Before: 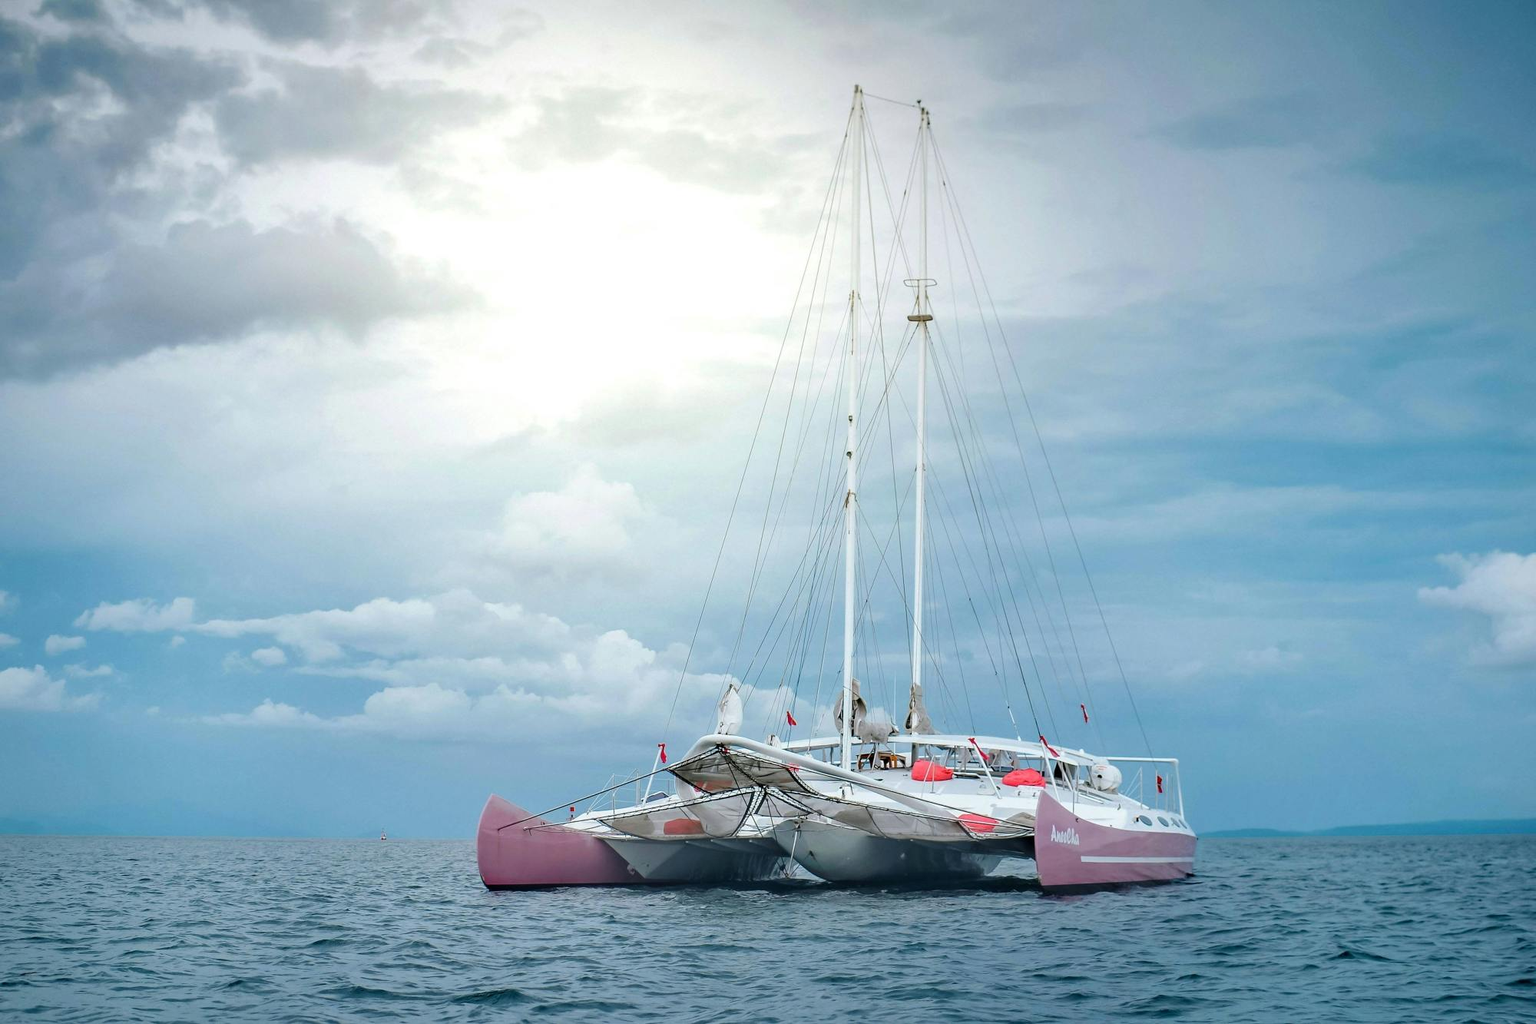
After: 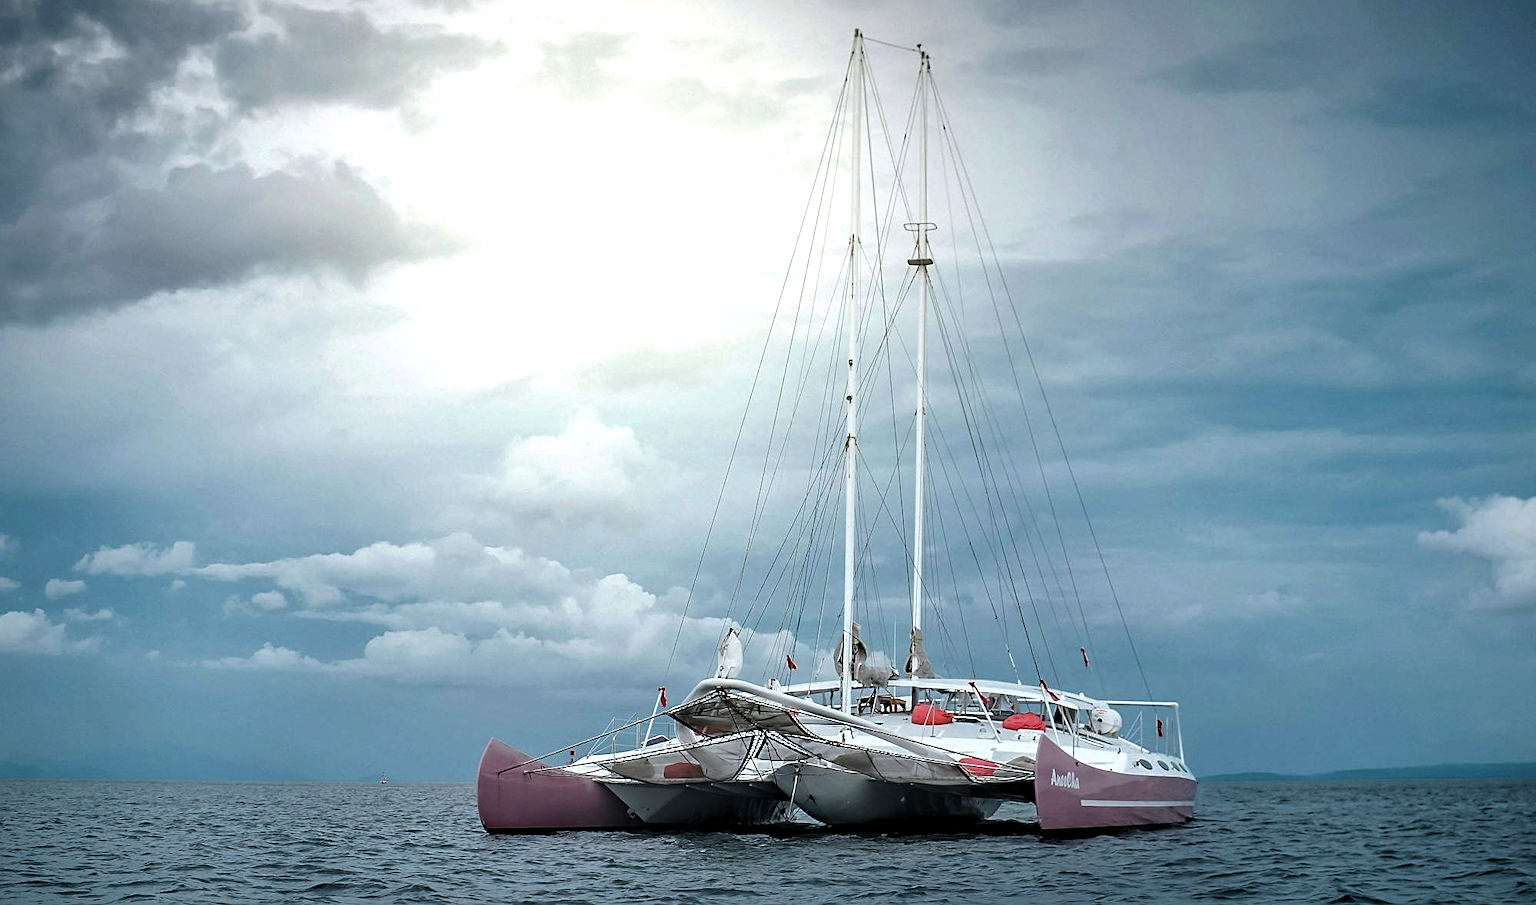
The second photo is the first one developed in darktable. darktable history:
levels: levels [0.101, 0.578, 0.953]
sharpen: amount 0.497
crop and rotate: top 5.549%, bottom 5.945%
